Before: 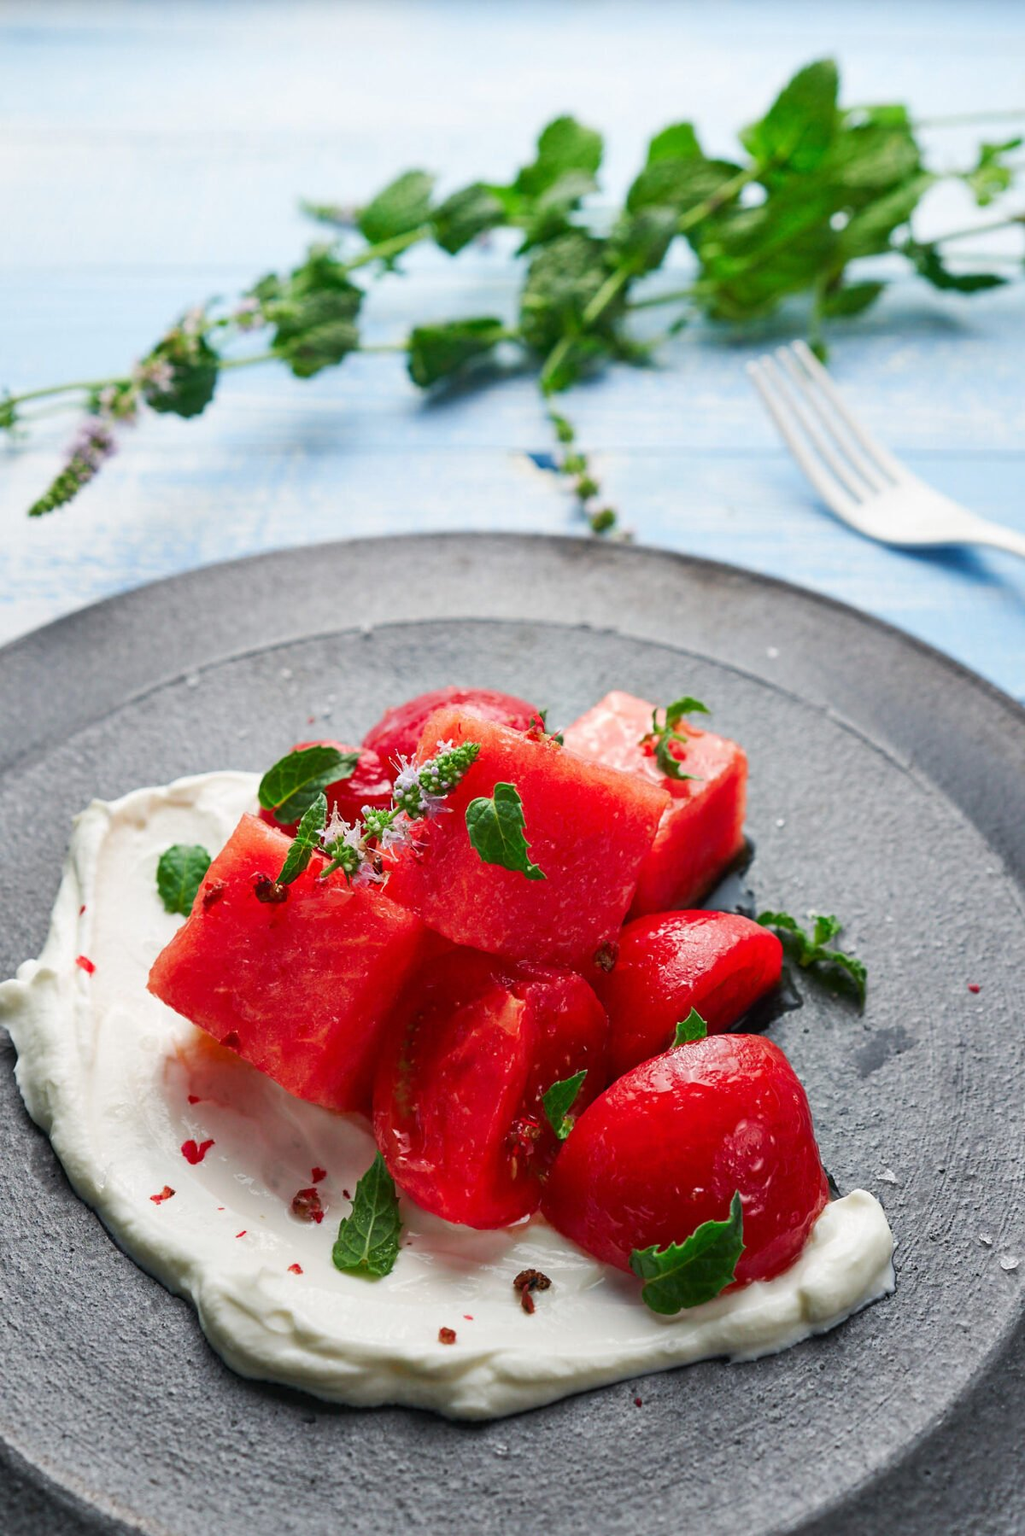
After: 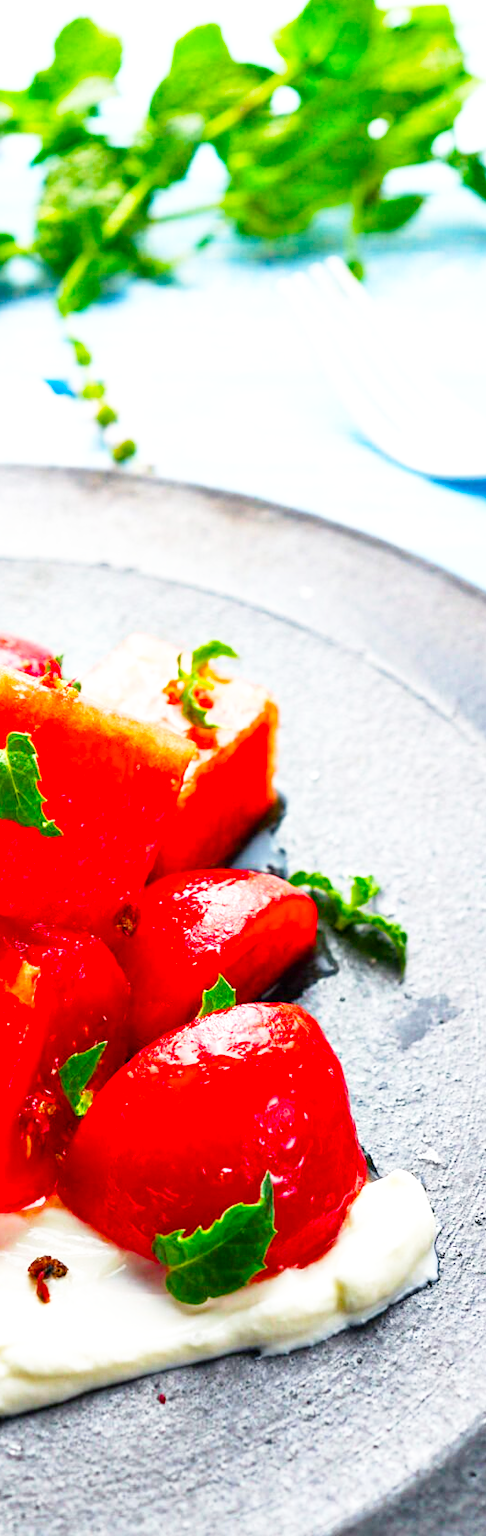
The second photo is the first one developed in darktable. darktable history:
exposure: exposure 0.657 EV, compensate highlight preservation false
color balance rgb: linear chroma grading › global chroma 15%, perceptual saturation grading › global saturation 30%
base curve: curves: ch0 [(0, 0) (0.005, 0.002) (0.15, 0.3) (0.4, 0.7) (0.75, 0.95) (1, 1)], preserve colors none
tone equalizer: on, module defaults
crop: left 47.628%, top 6.643%, right 7.874%
